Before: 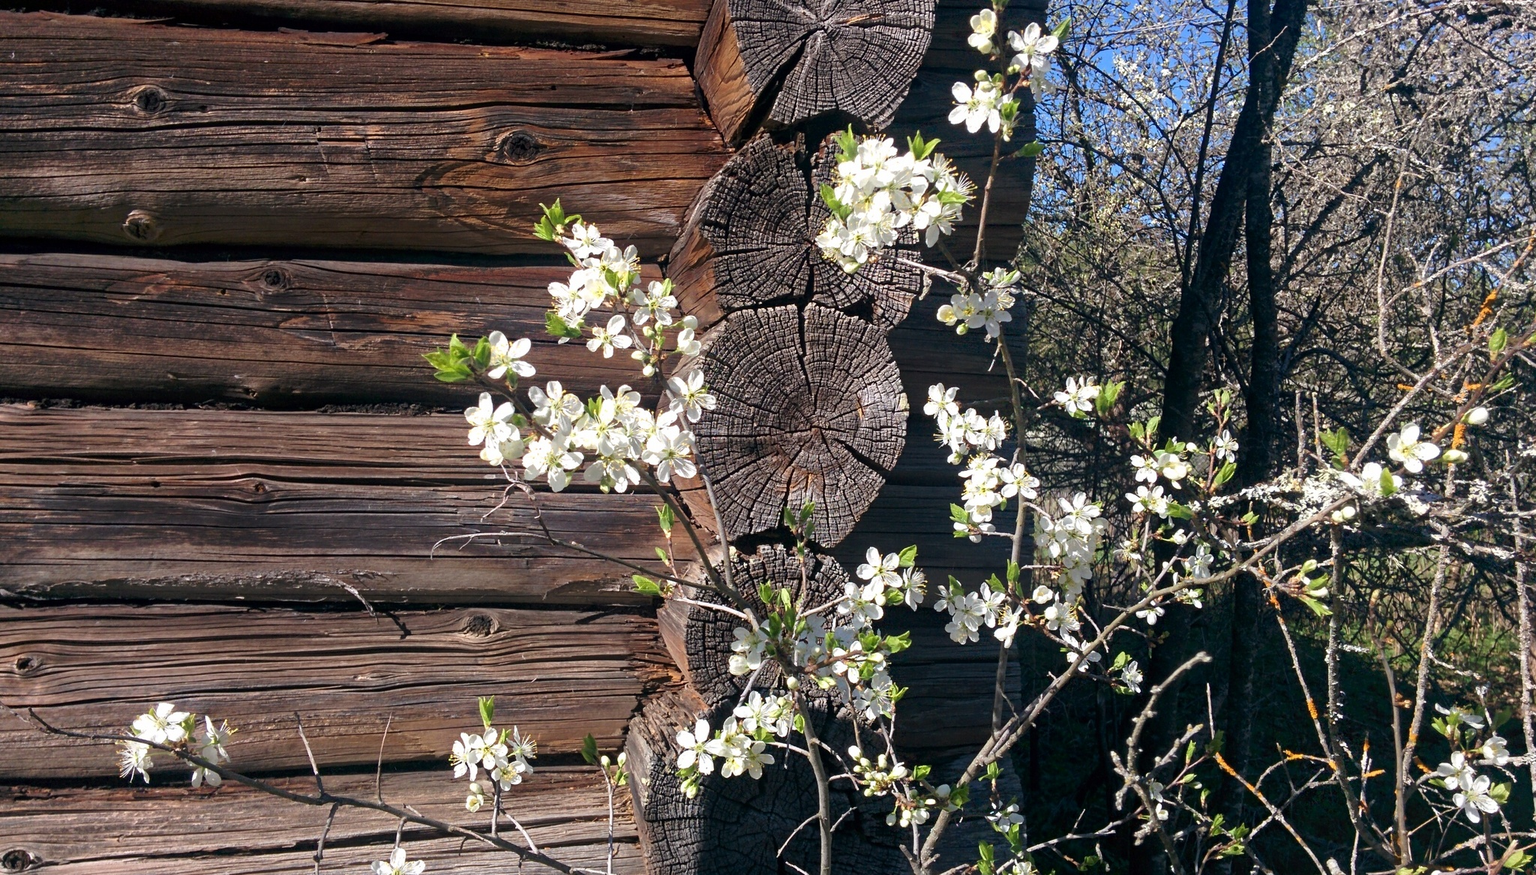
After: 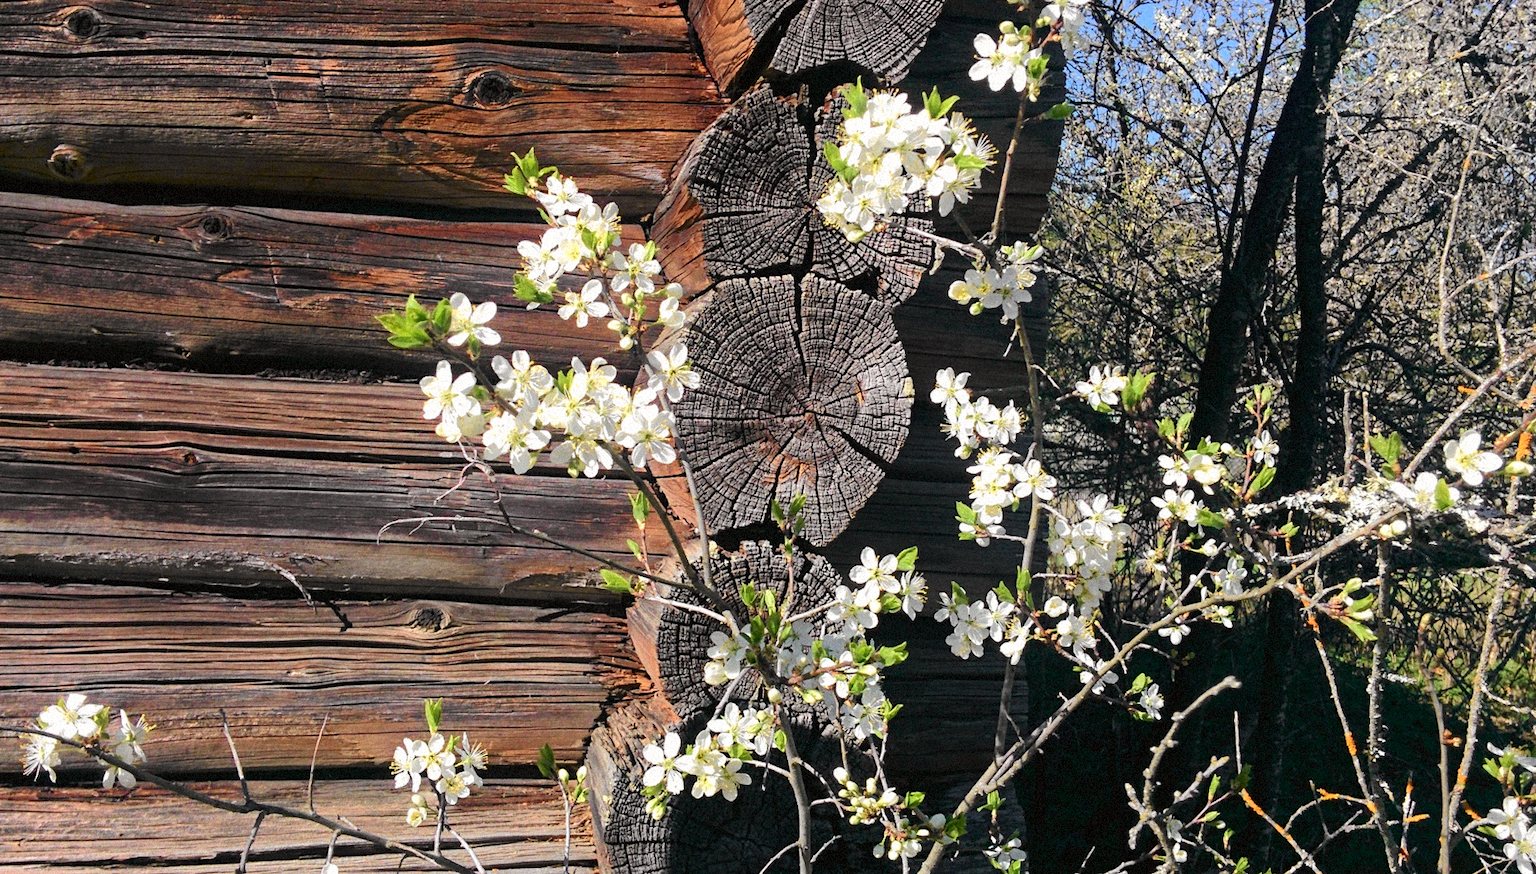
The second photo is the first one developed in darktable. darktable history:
grain: mid-tones bias 0%
tone curve: curves: ch0 [(0, 0.019) (0.066, 0.054) (0.184, 0.184) (0.369, 0.417) (0.501, 0.586) (0.617, 0.71) (0.743, 0.787) (0.997, 0.997)]; ch1 [(0, 0) (0.187, 0.156) (0.388, 0.372) (0.437, 0.428) (0.474, 0.472) (0.499, 0.5) (0.521, 0.514) (0.548, 0.567) (0.6, 0.629) (0.82, 0.831) (1, 1)]; ch2 [(0, 0) (0.234, 0.227) (0.352, 0.372) (0.459, 0.484) (0.5, 0.505) (0.518, 0.516) (0.529, 0.541) (0.56, 0.594) (0.607, 0.644) (0.74, 0.771) (0.858, 0.873) (0.999, 0.994)], color space Lab, independent channels, preserve colors none
shadows and highlights: radius 331.84, shadows 53.55, highlights -100, compress 94.63%, highlights color adjustment 73.23%, soften with gaussian
crop and rotate: angle -1.96°, left 3.097%, top 4.154%, right 1.586%, bottom 0.529%
